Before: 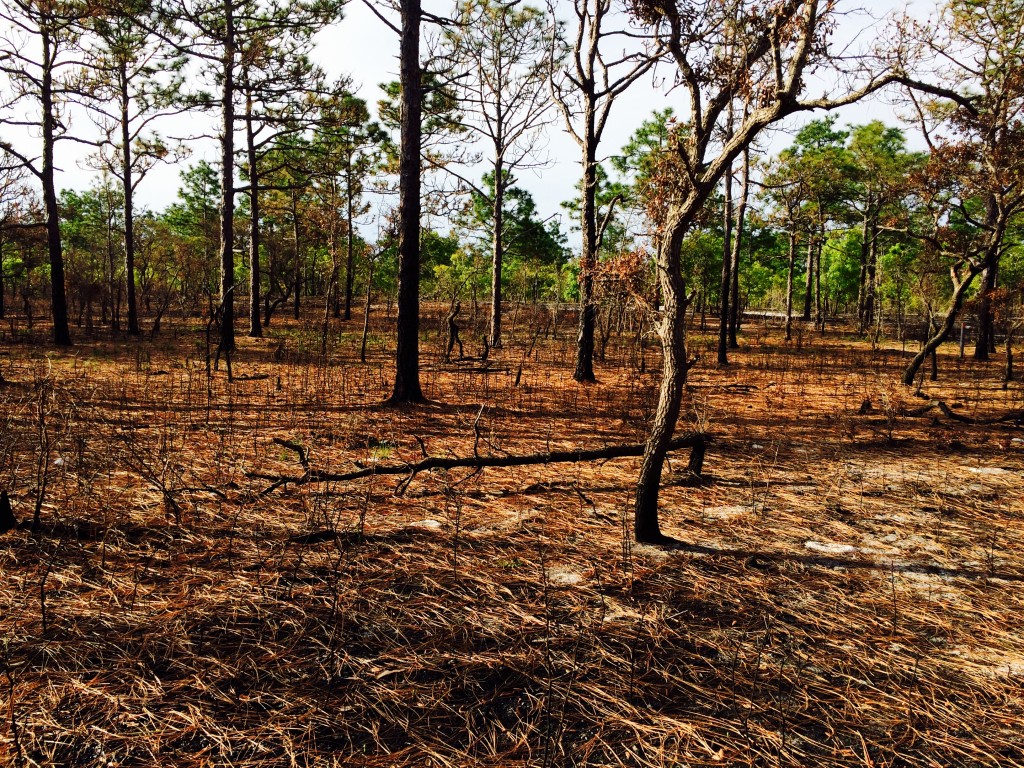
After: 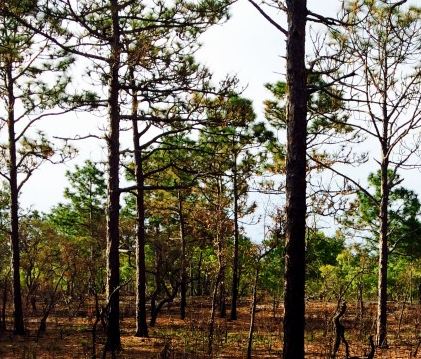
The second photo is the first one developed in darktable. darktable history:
crop and rotate: left 11.155%, top 0.095%, right 47.718%, bottom 53.094%
exposure: black level correction 0.001, compensate highlight preservation false
tone equalizer: on, module defaults
